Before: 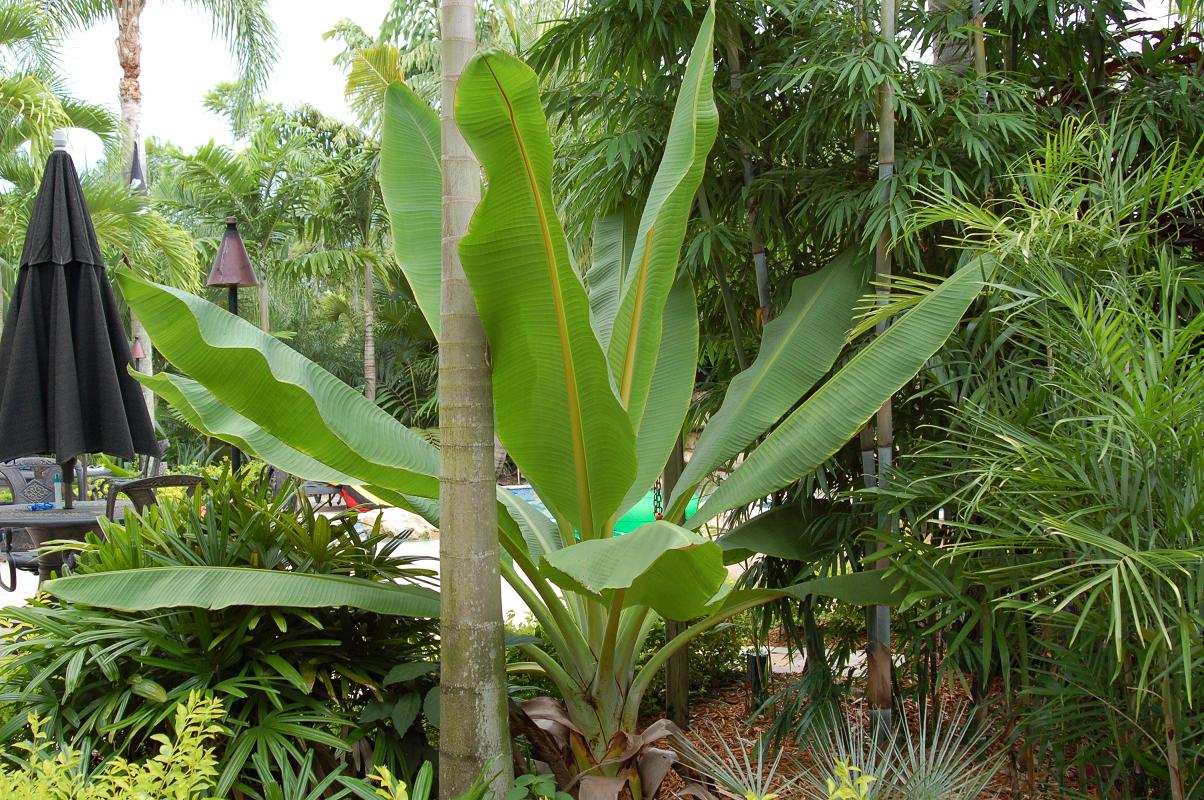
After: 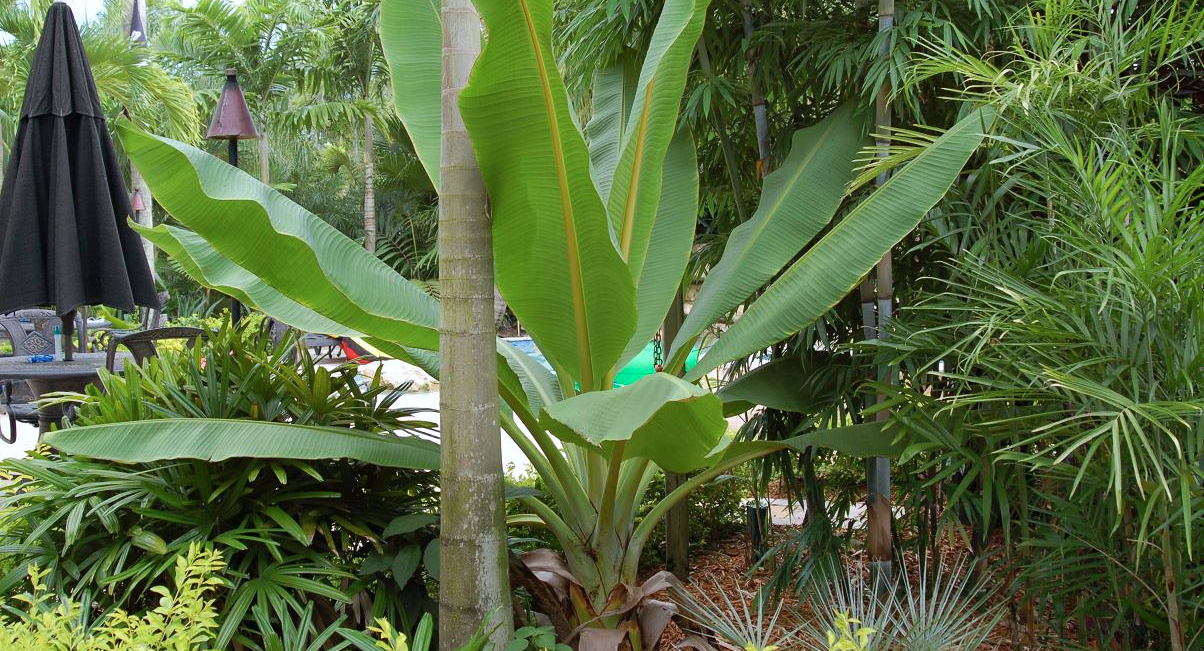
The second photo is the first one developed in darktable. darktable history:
crop and rotate: top 18.507%
color calibration: illuminant as shot in camera, x 0.358, y 0.373, temperature 4628.91 K
